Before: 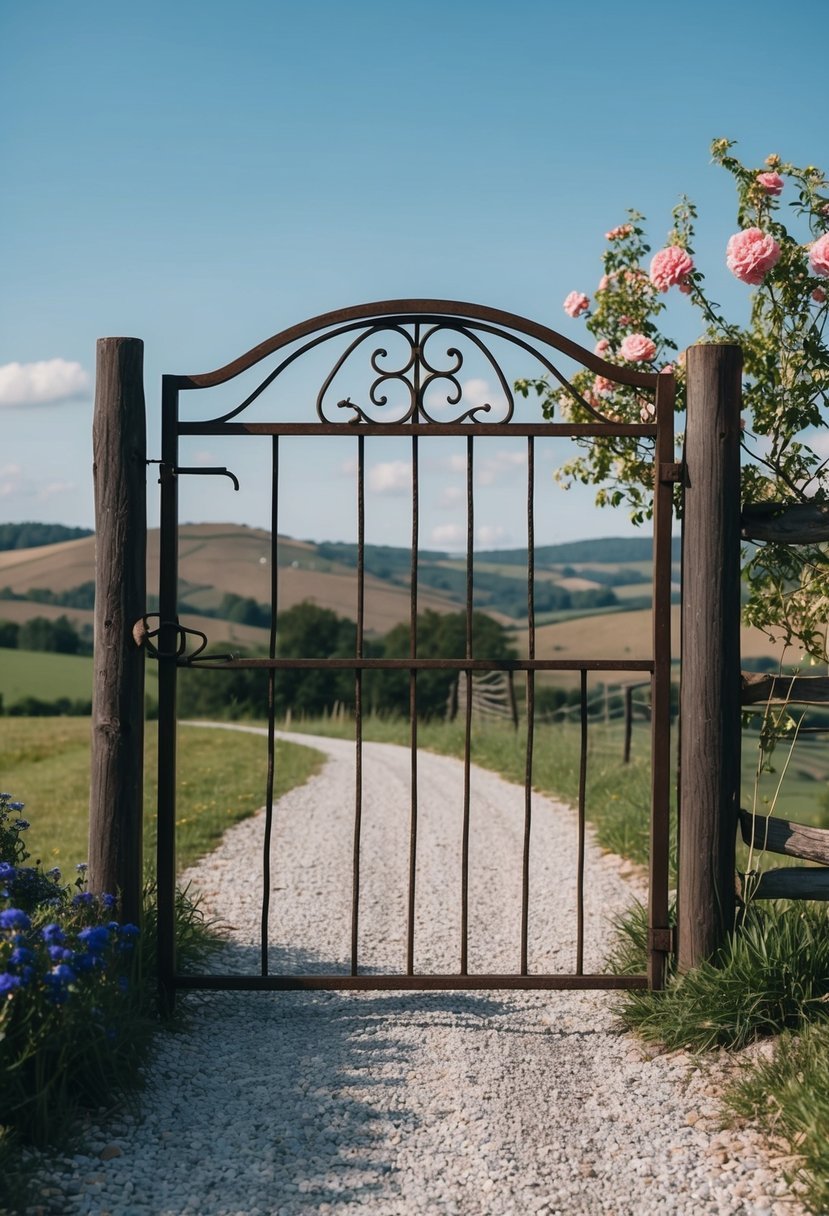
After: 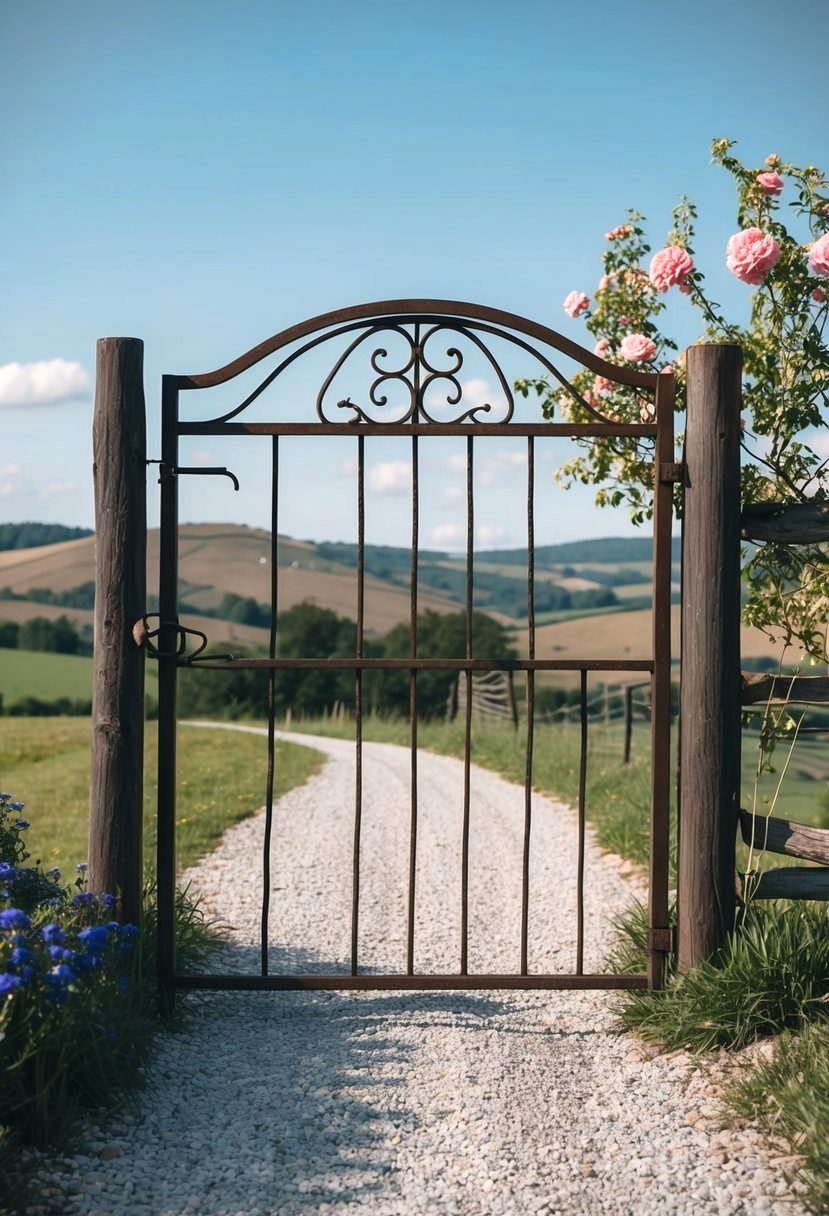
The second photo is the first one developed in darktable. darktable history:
exposure: exposure 0.376 EV, compensate highlight preservation false
vignetting: fall-off start 92.6%, brightness -0.52, saturation -0.51, center (-0.012, 0)
